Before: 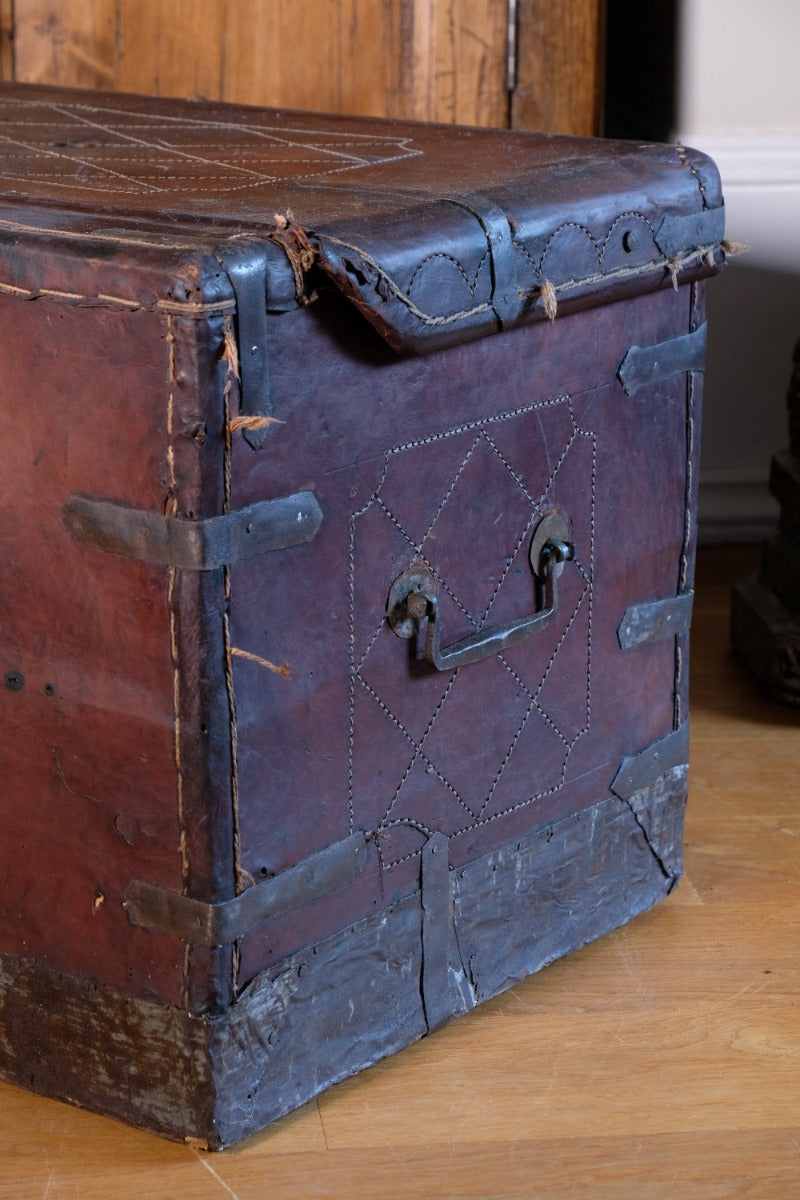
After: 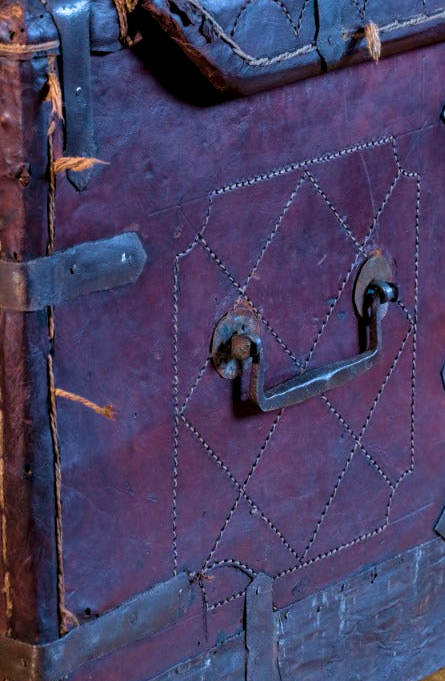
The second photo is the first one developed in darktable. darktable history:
crop and rotate: left 22.022%, top 21.591%, right 22.286%, bottom 21.638%
velvia: strength 73.57%
local contrast: detail 130%
